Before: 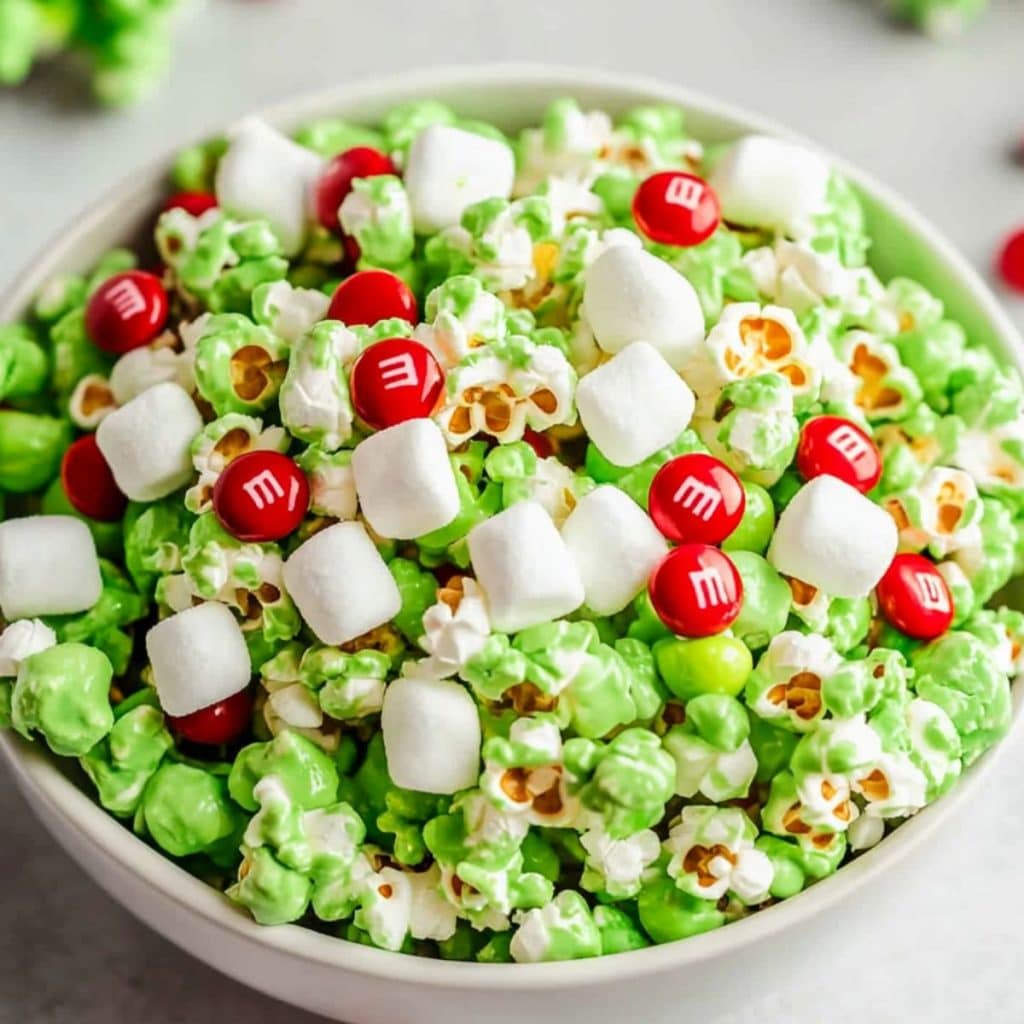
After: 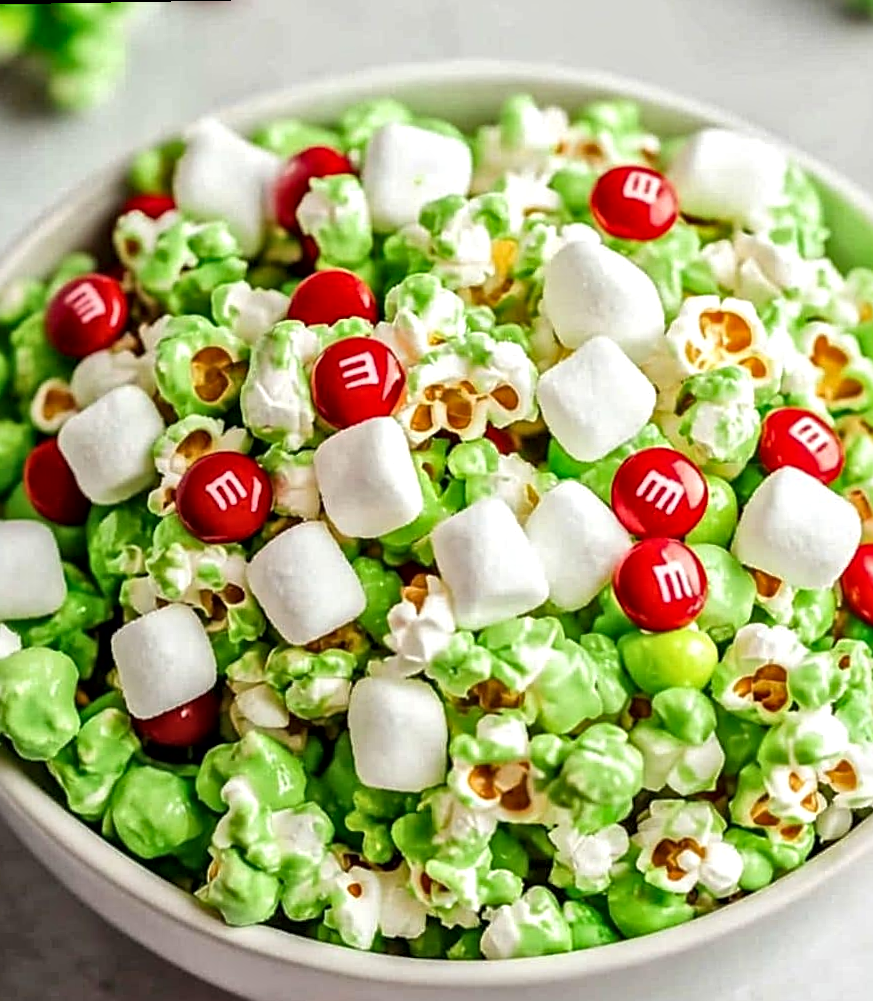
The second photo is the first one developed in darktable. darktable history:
sharpen: on, module defaults
crop and rotate: angle 0.955°, left 4.397%, top 1.16%, right 11.675%, bottom 2.607%
local contrast: mode bilateral grid, contrast 19, coarseness 18, detail 164%, midtone range 0.2
